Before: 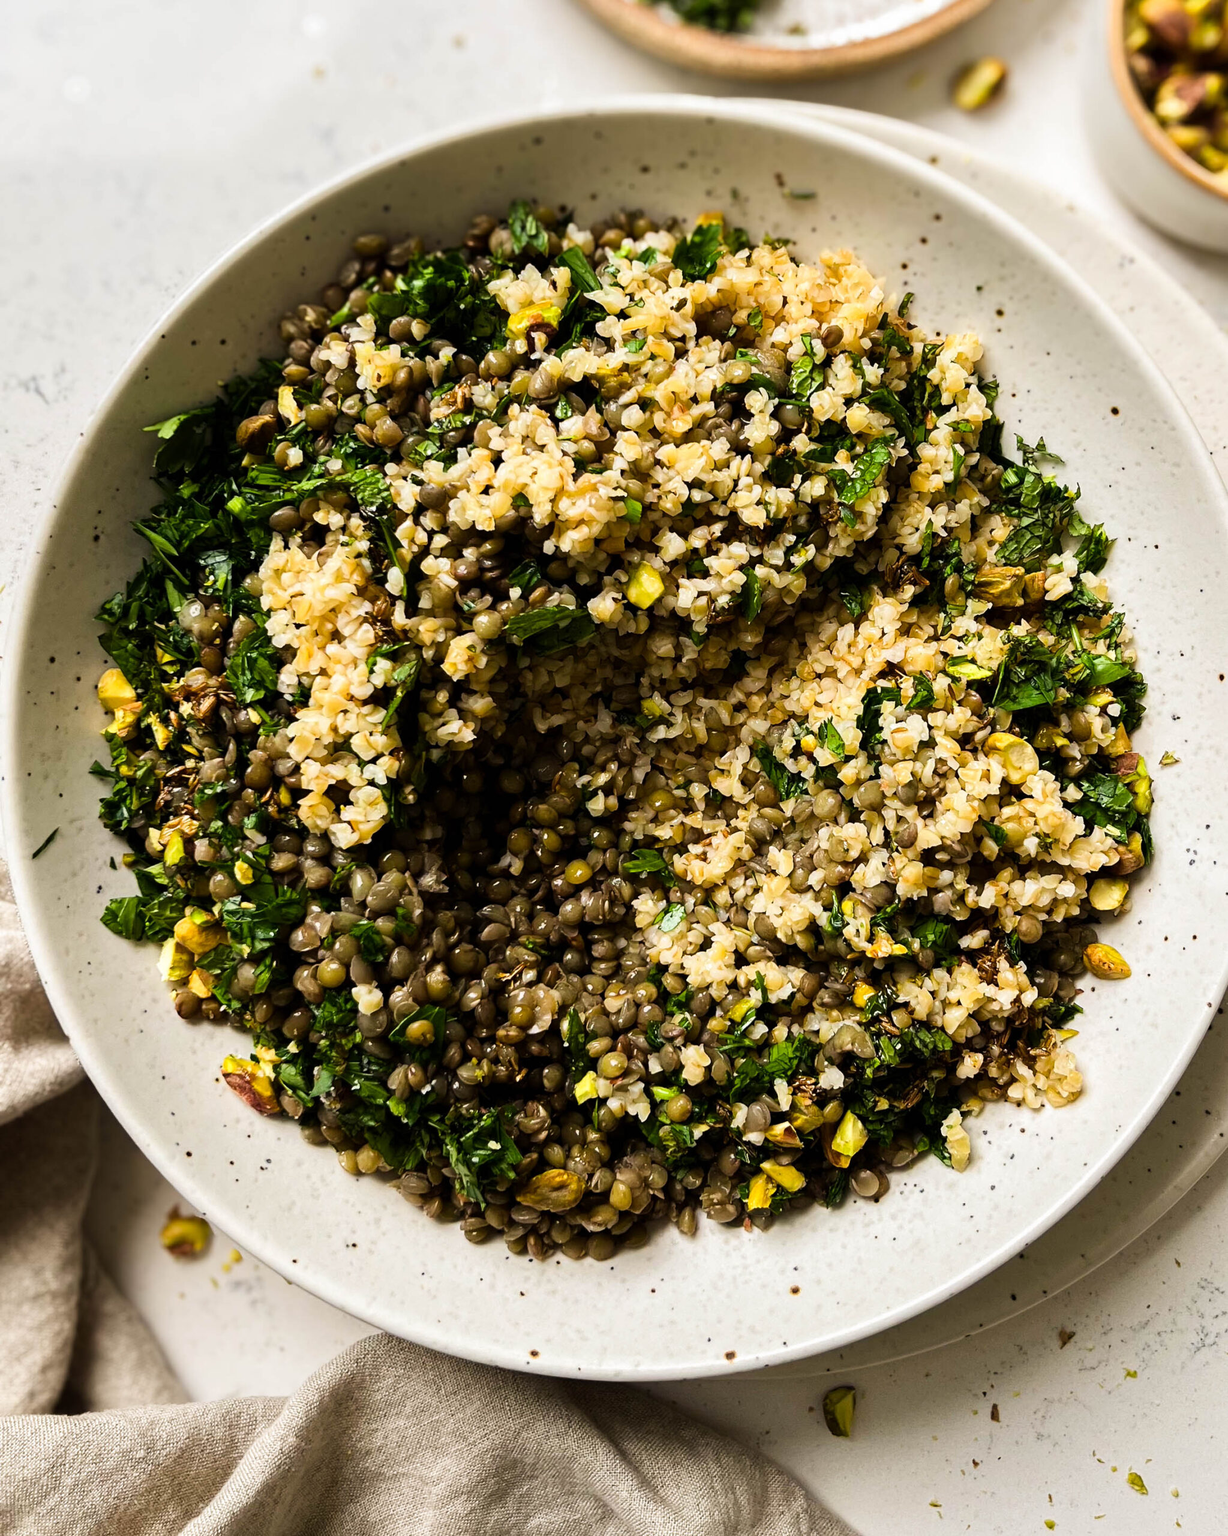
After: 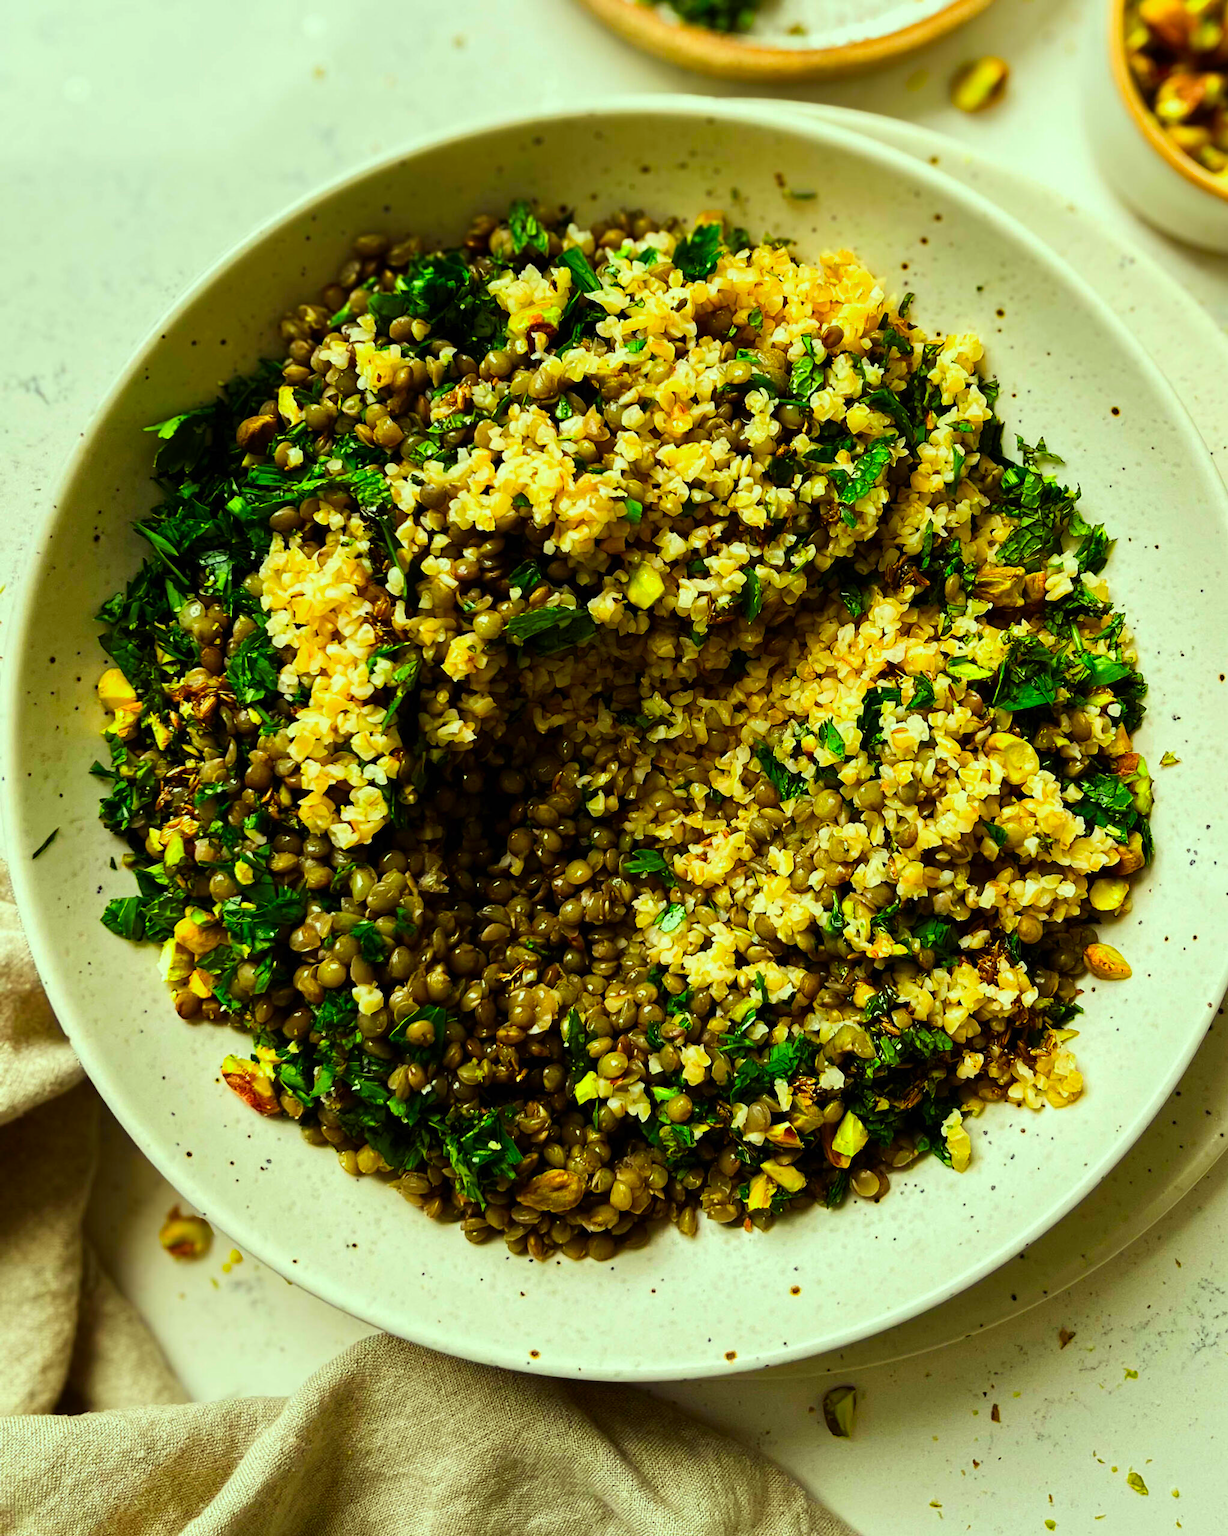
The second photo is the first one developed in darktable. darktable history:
color correction: highlights a* -10.77, highlights b* 9.8, saturation 1.72
